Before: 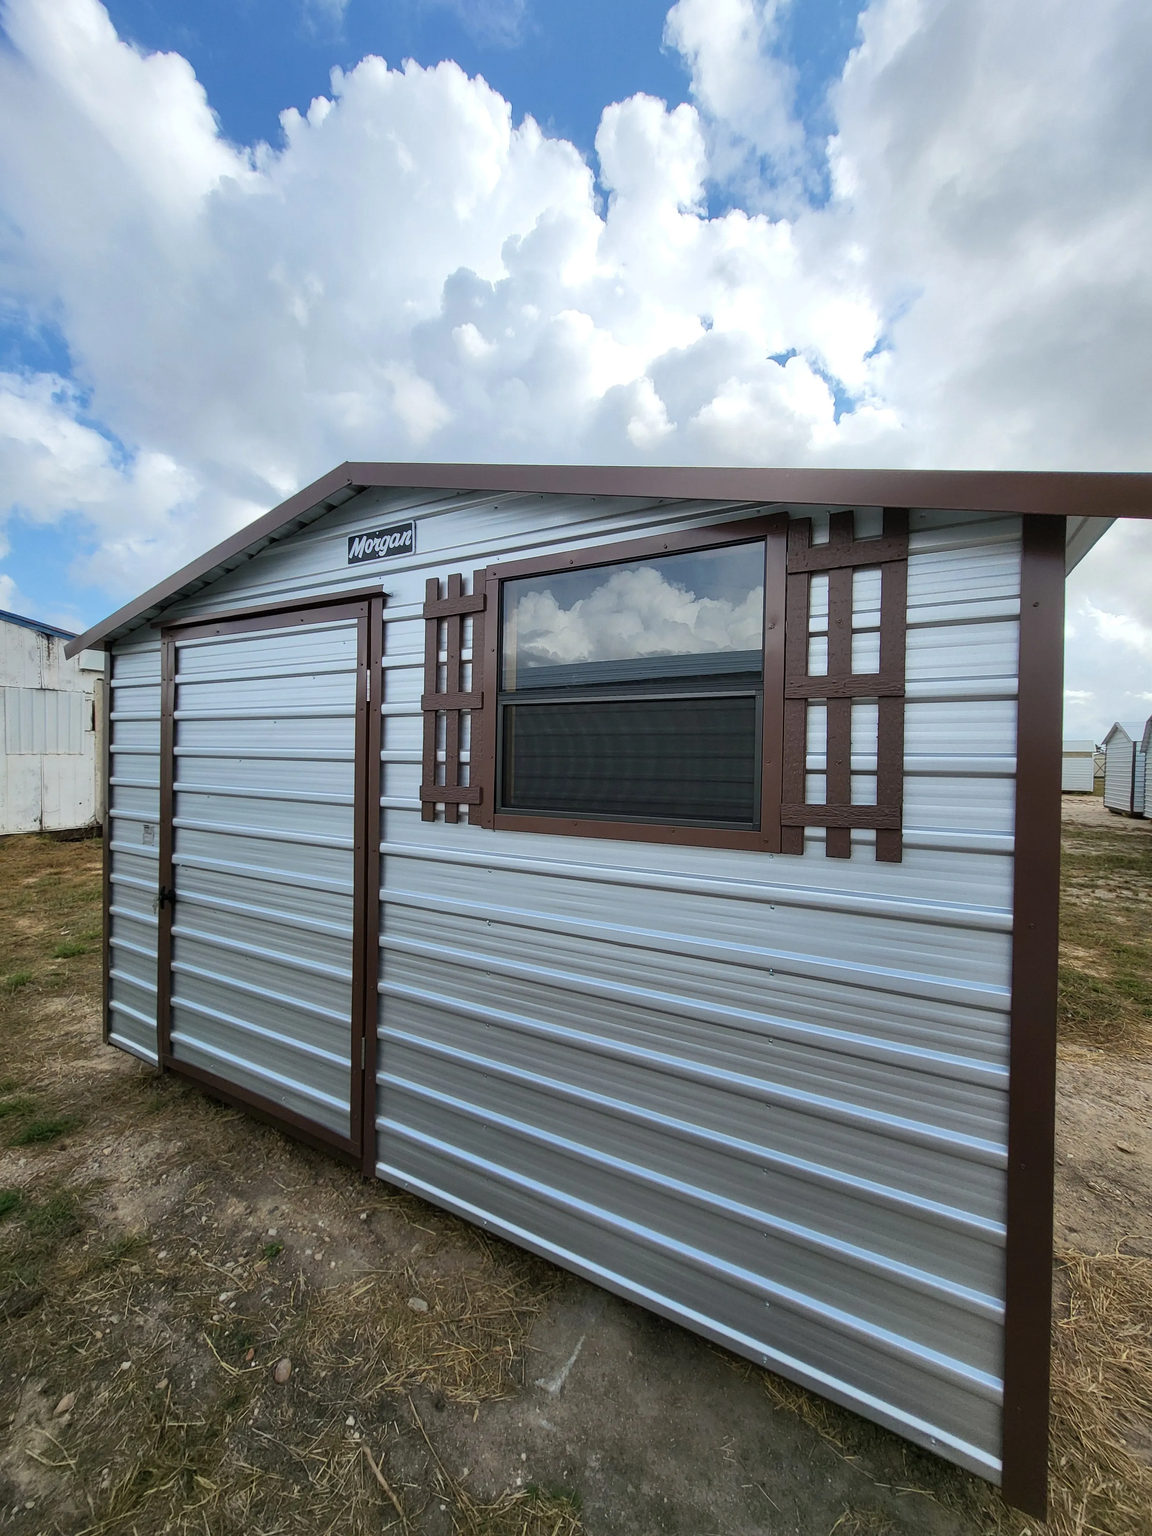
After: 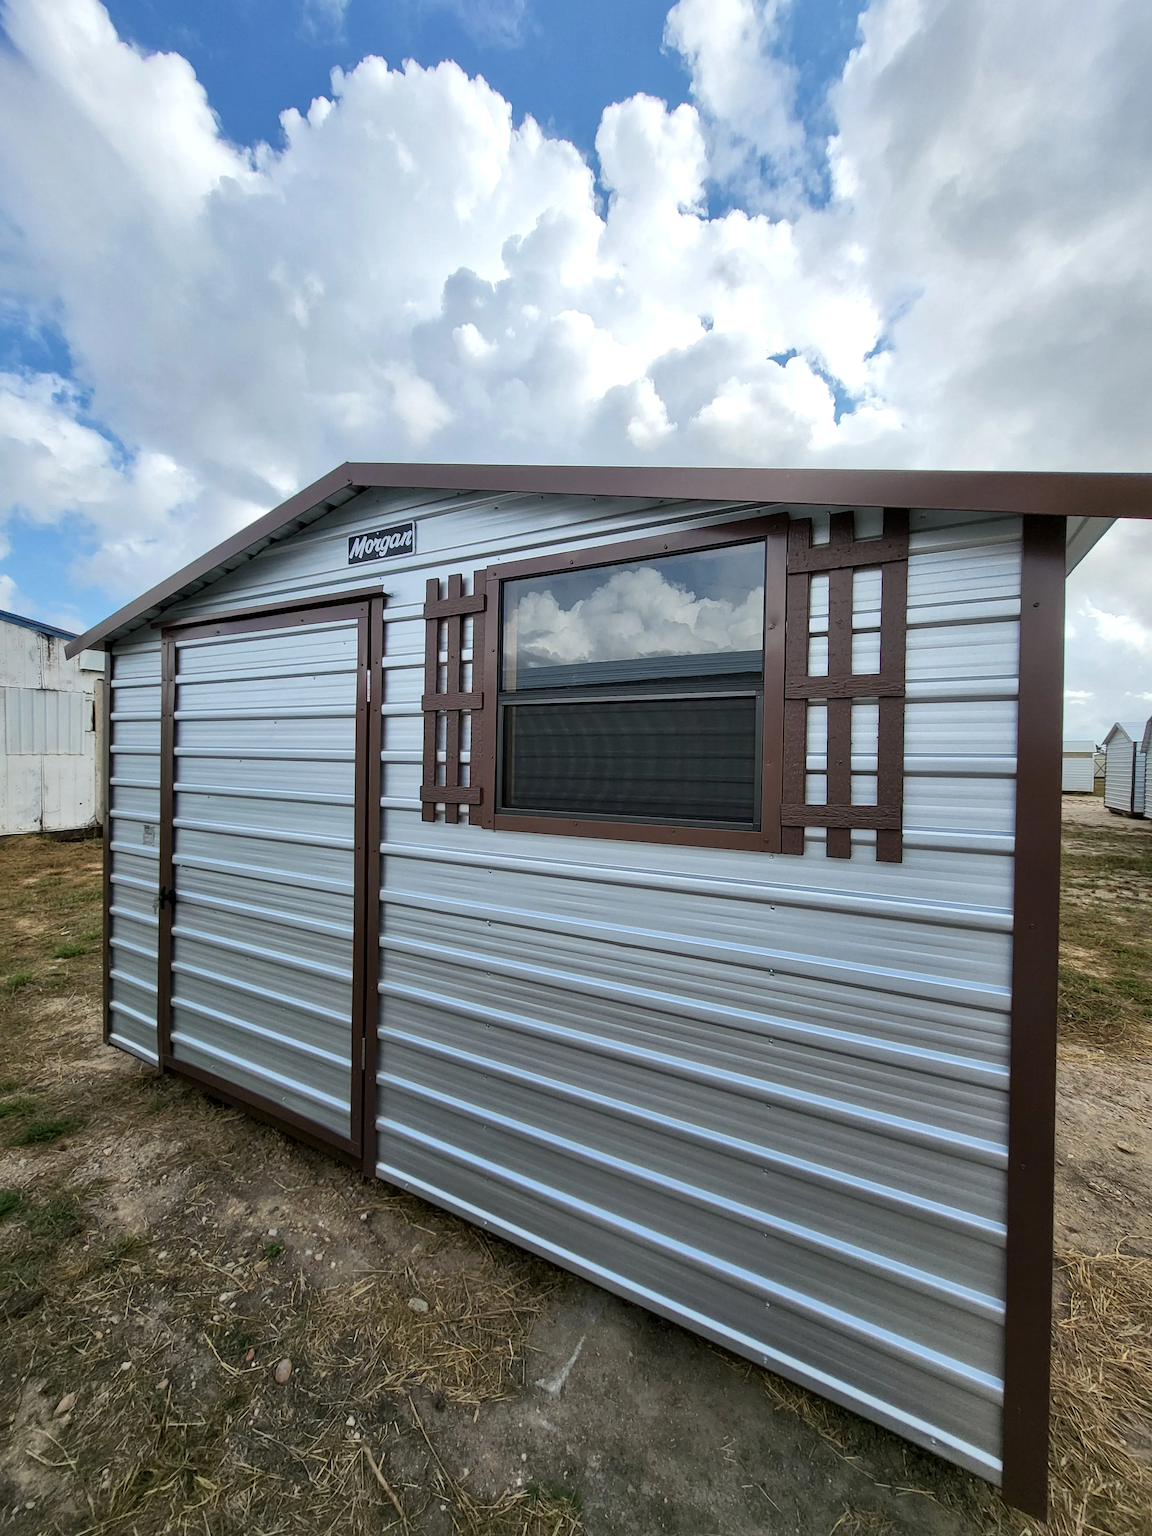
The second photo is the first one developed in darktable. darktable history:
local contrast: mode bilateral grid, contrast 20, coarseness 51, detail 130%, midtone range 0.2
